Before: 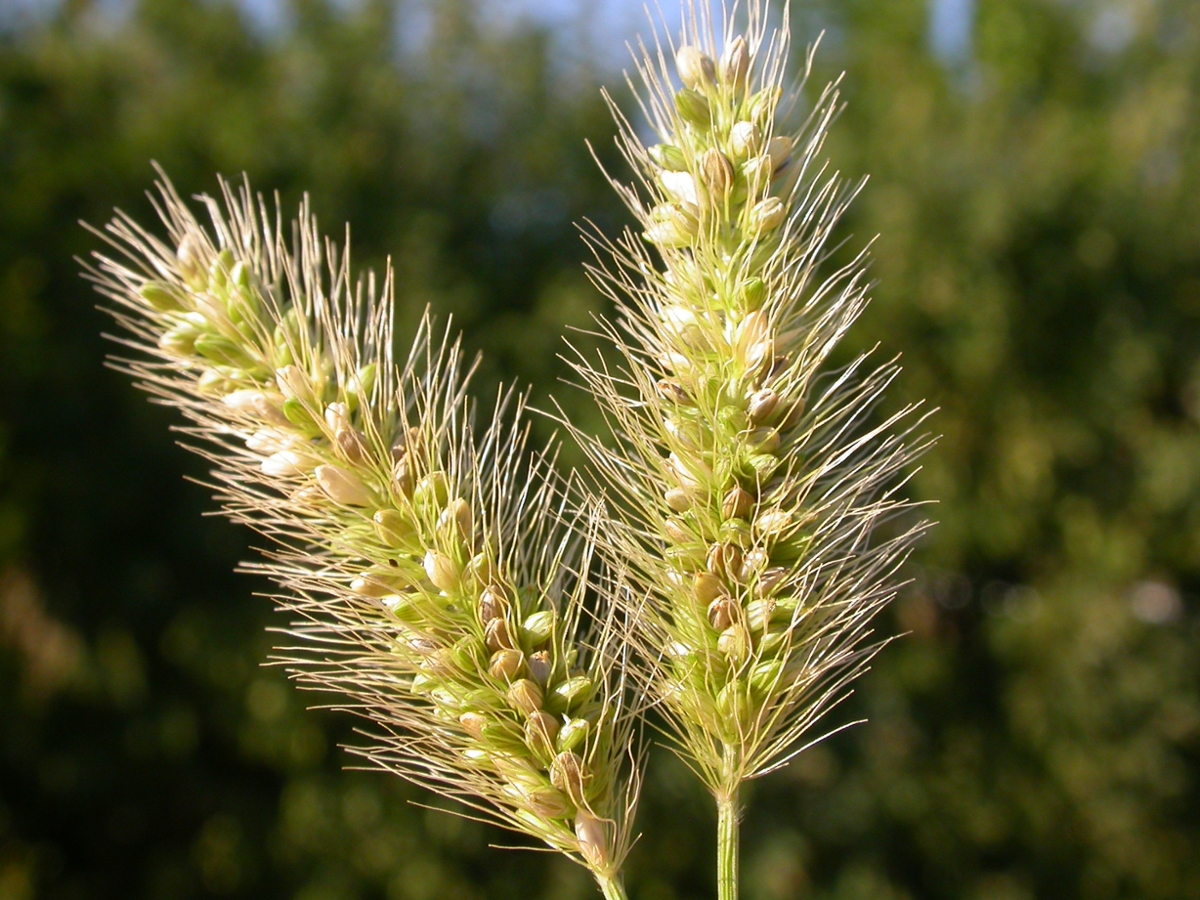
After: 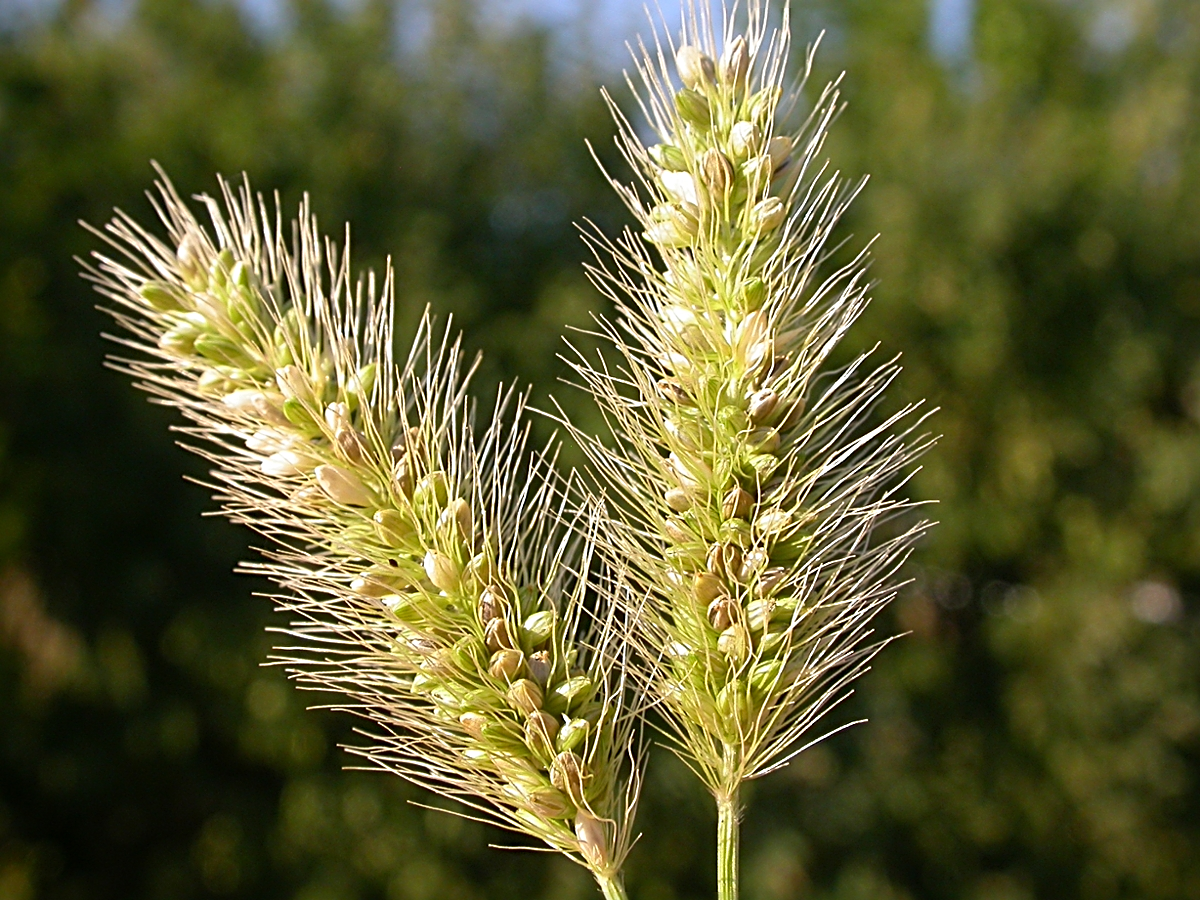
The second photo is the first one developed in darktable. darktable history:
sharpen: radius 3.03, amount 0.767
